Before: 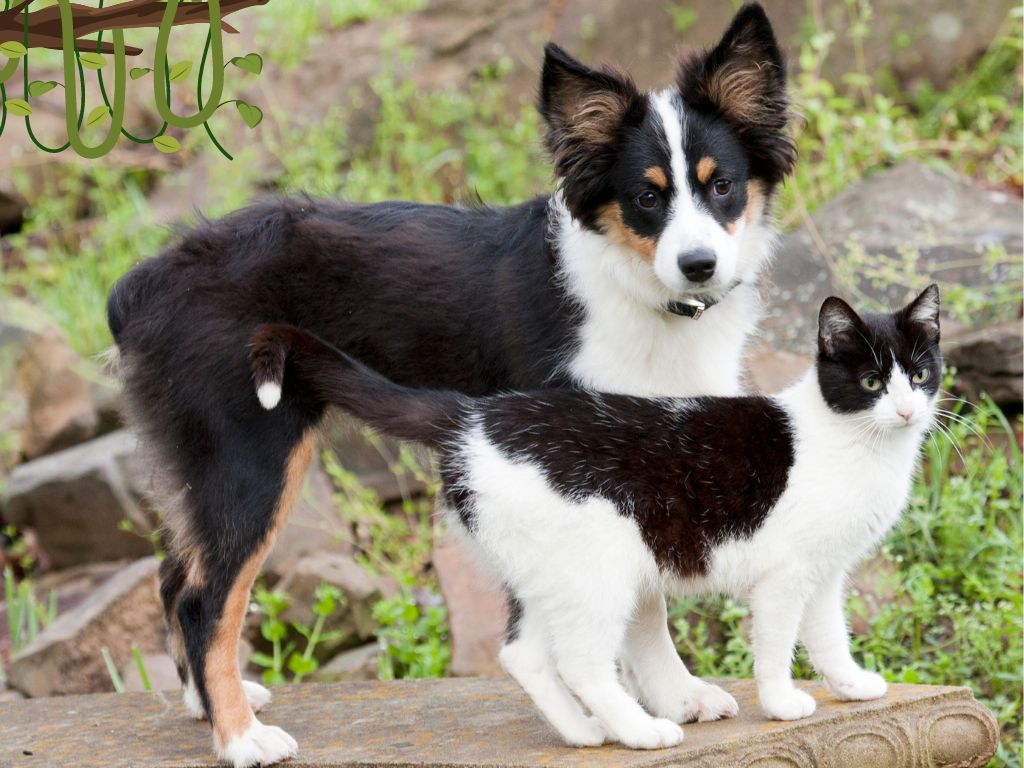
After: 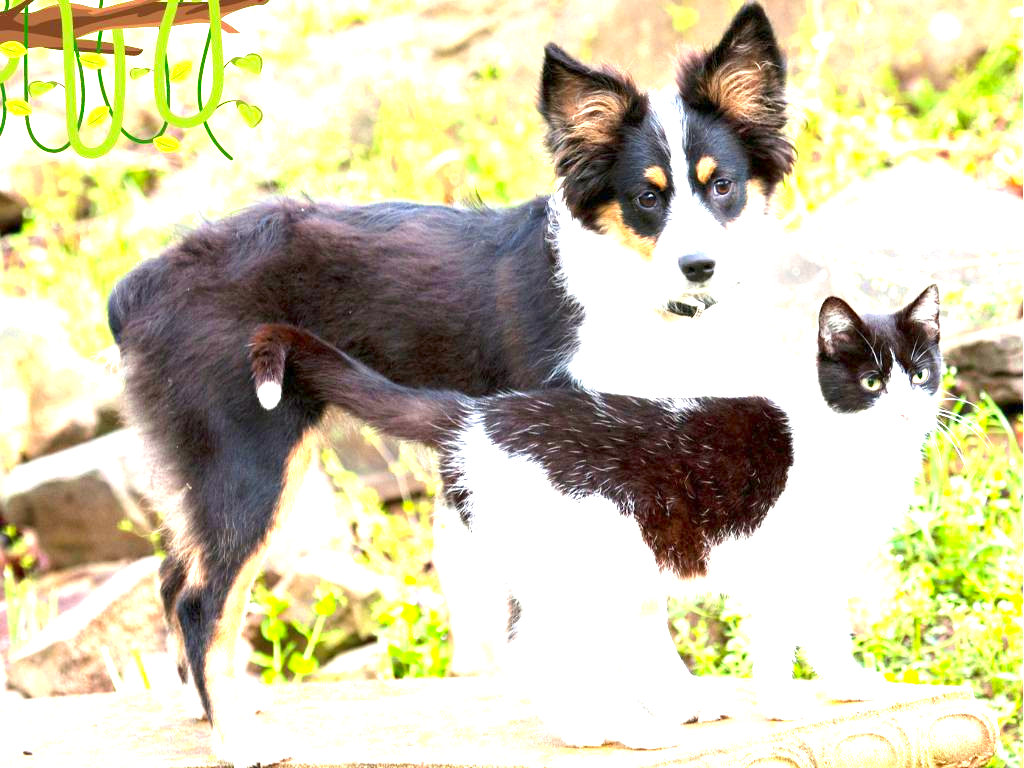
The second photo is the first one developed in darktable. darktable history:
color zones: curves: ch0 [(0, 0.613) (0.01, 0.613) (0.245, 0.448) (0.498, 0.529) (0.642, 0.665) (0.879, 0.777) (0.99, 0.613)]; ch1 [(0, 0) (0.143, 0) (0.286, 0) (0.429, 0) (0.571, 0) (0.714, 0) (0.857, 0)], mix -131.09%
exposure: exposure 2 EV, compensate exposure bias true, compensate highlight preservation false
